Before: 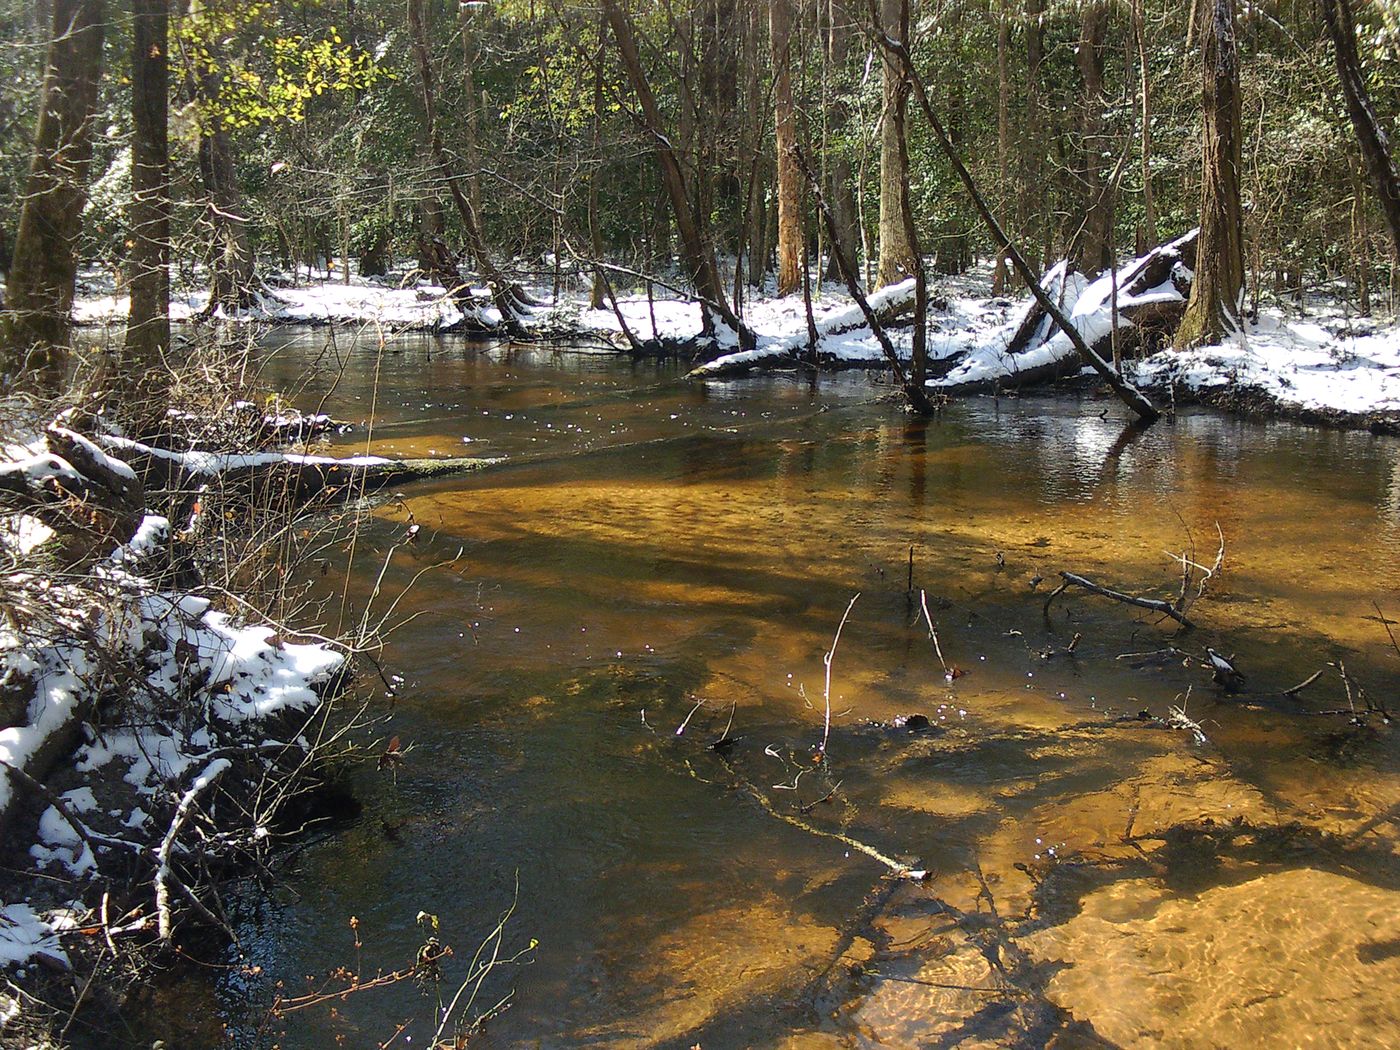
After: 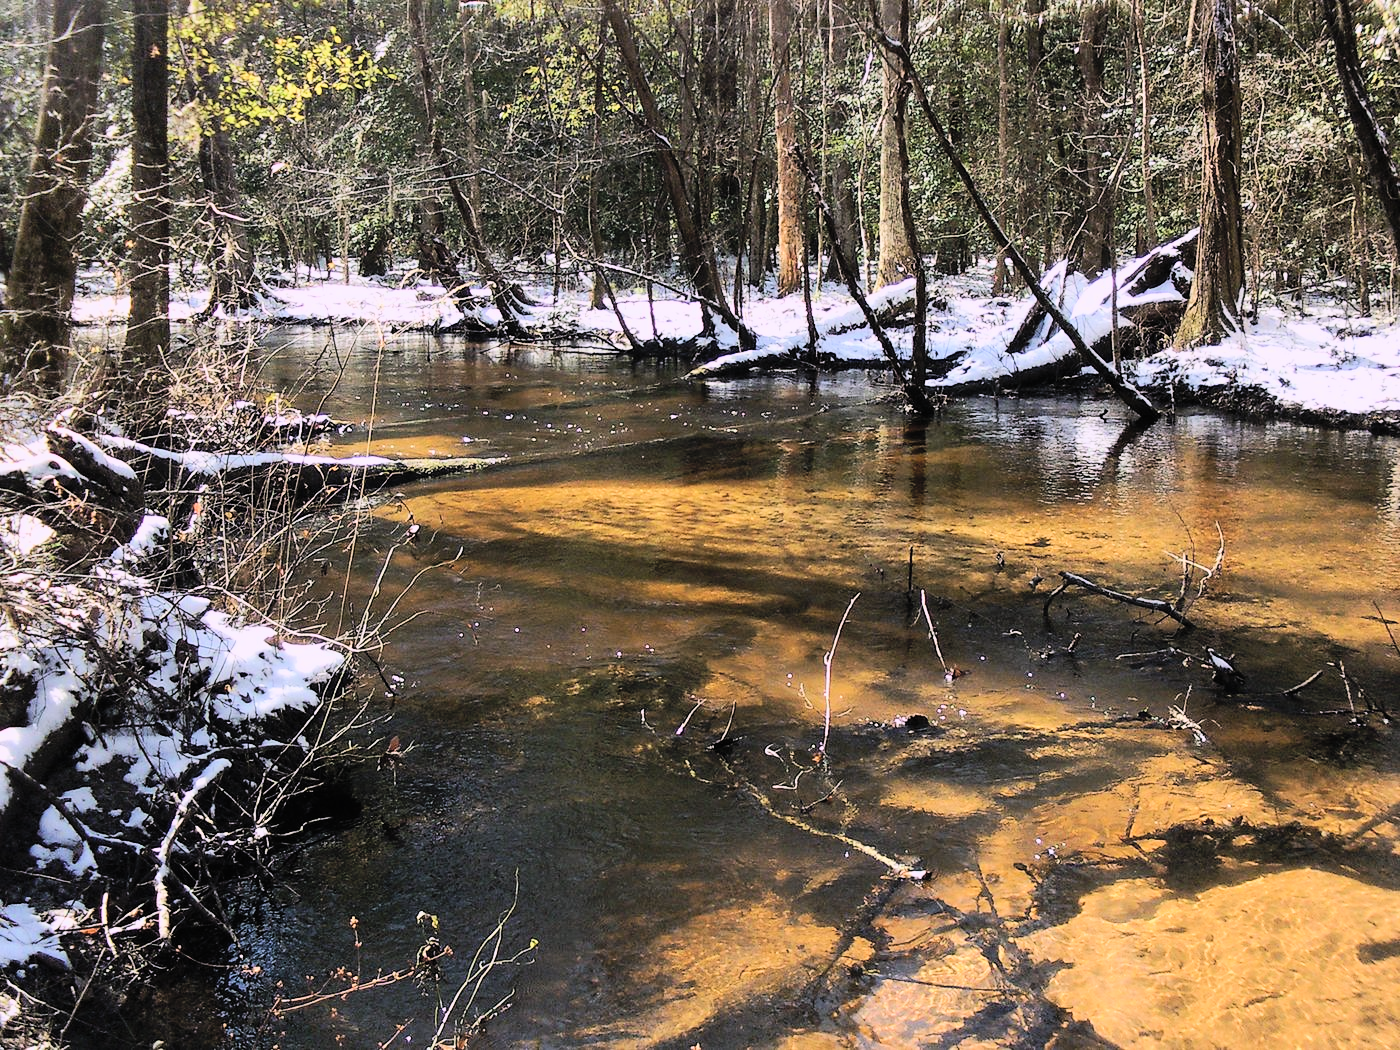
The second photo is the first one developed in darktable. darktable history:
white balance: red 1.05, blue 1.072
tone equalizer: -8 EV -0.75 EV, -7 EV -0.7 EV, -6 EV -0.6 EV, -5 EV -0.4 EV, -3 EV 0.4 EV, -2 EV 0.6 EV, -1 EV 0.7 EV, +0 EV 0.75 EV, edges refinement/feathering 500, mask exposure compensation -1.57 EV, preserve details no
filmic rgb: black relative exposure -7.65 EV, white relative exposure 4.56 EV, hardness 3.61, color science v6 (2022)
contrast brightness saturation: contrast 0.14, brightness 0.21
